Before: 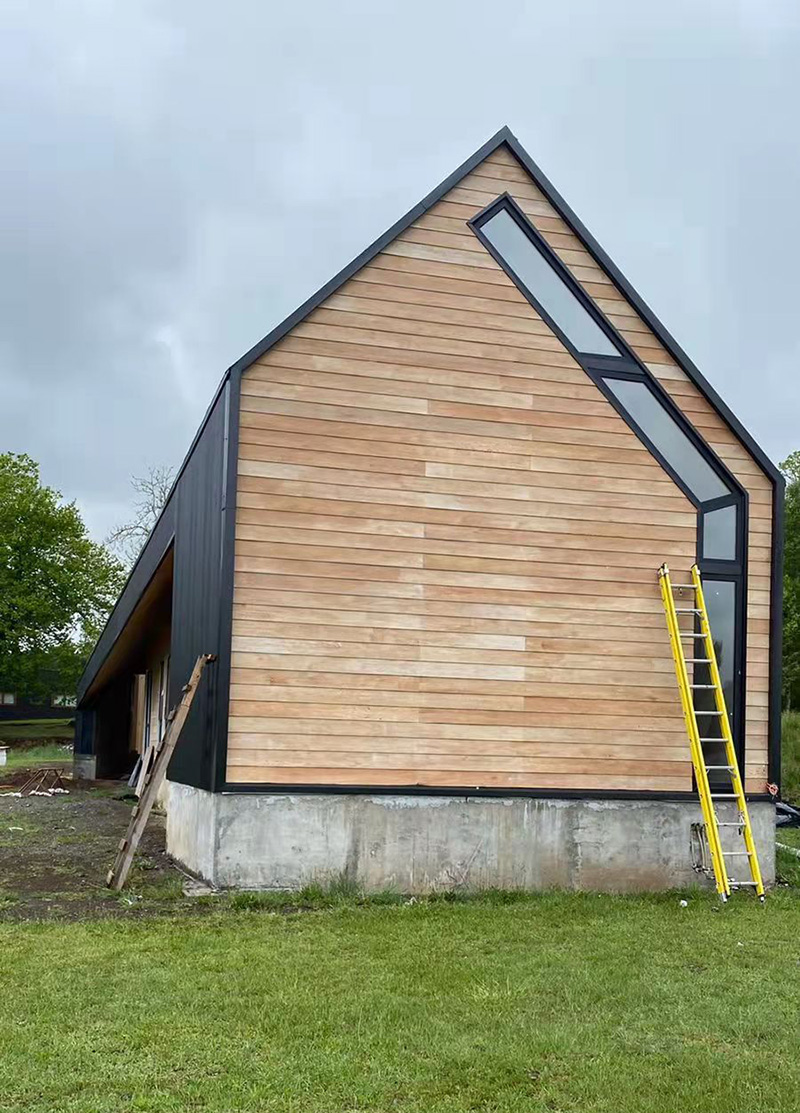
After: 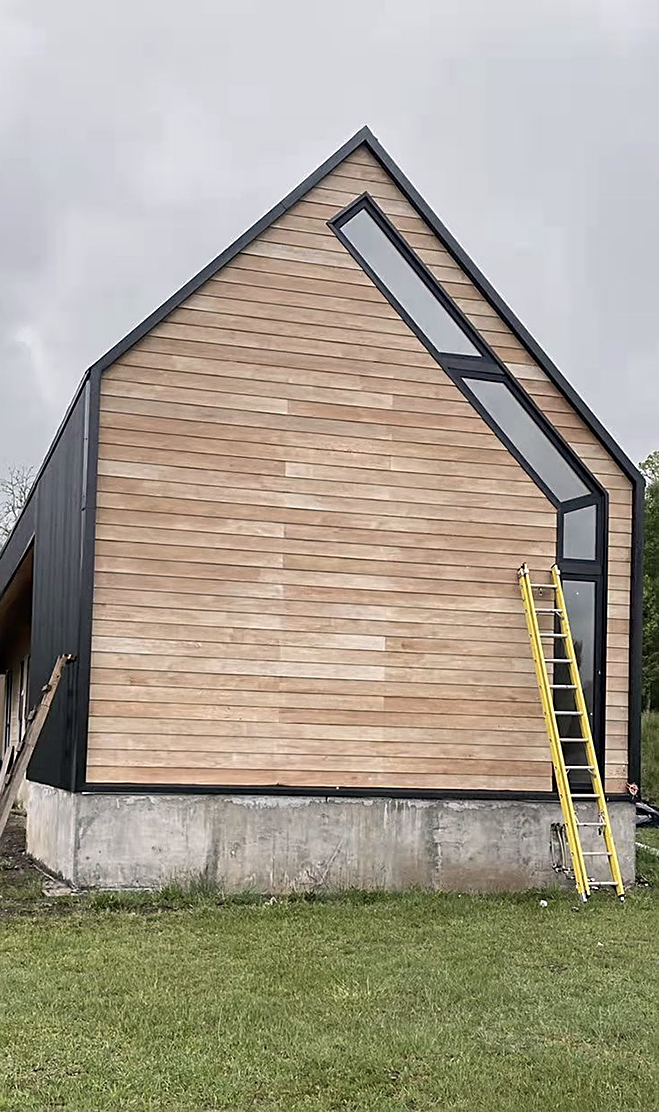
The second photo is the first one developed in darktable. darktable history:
color correction: highlights a* 5.59, highlights b* 5.24, saturation 0.68
crop: left 17.582%, bottom 0.031%
sharpen: on, module defaults
